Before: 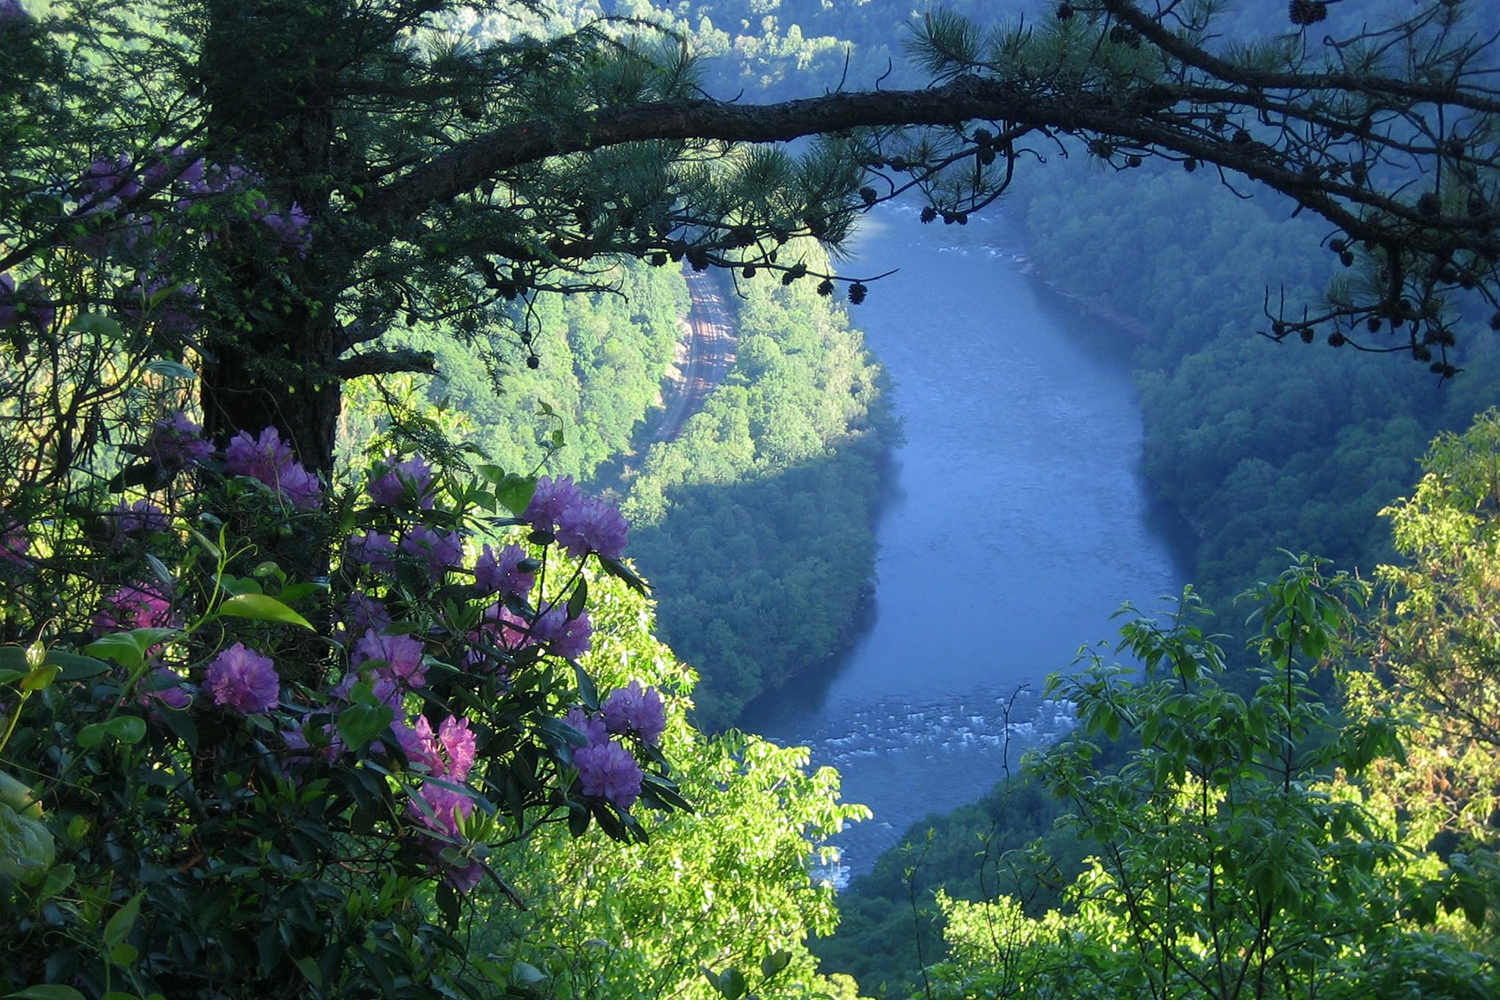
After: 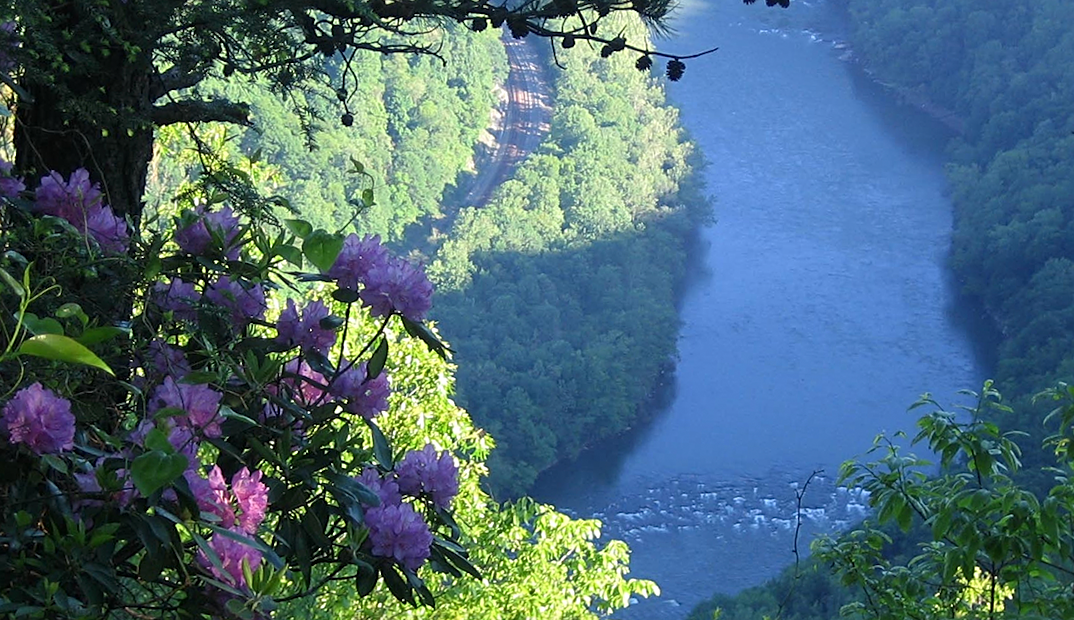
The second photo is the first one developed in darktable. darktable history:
crop and rotate: angle -3.37°, left 9.79%, top 20.73%, right 12.42%, bottom 11.82%
sharpen: radius 2.529, amount 0.323
